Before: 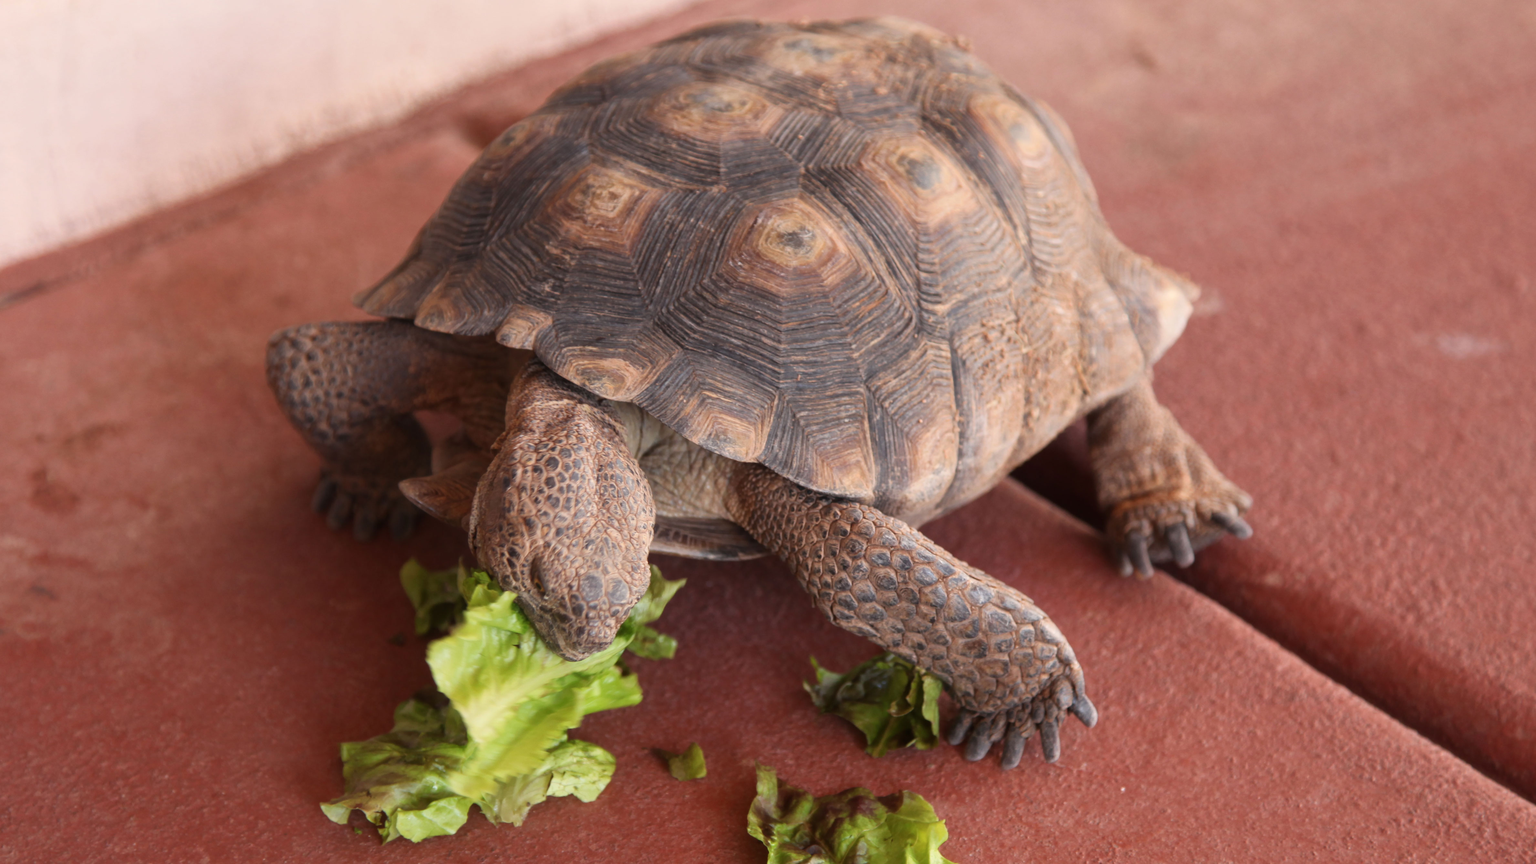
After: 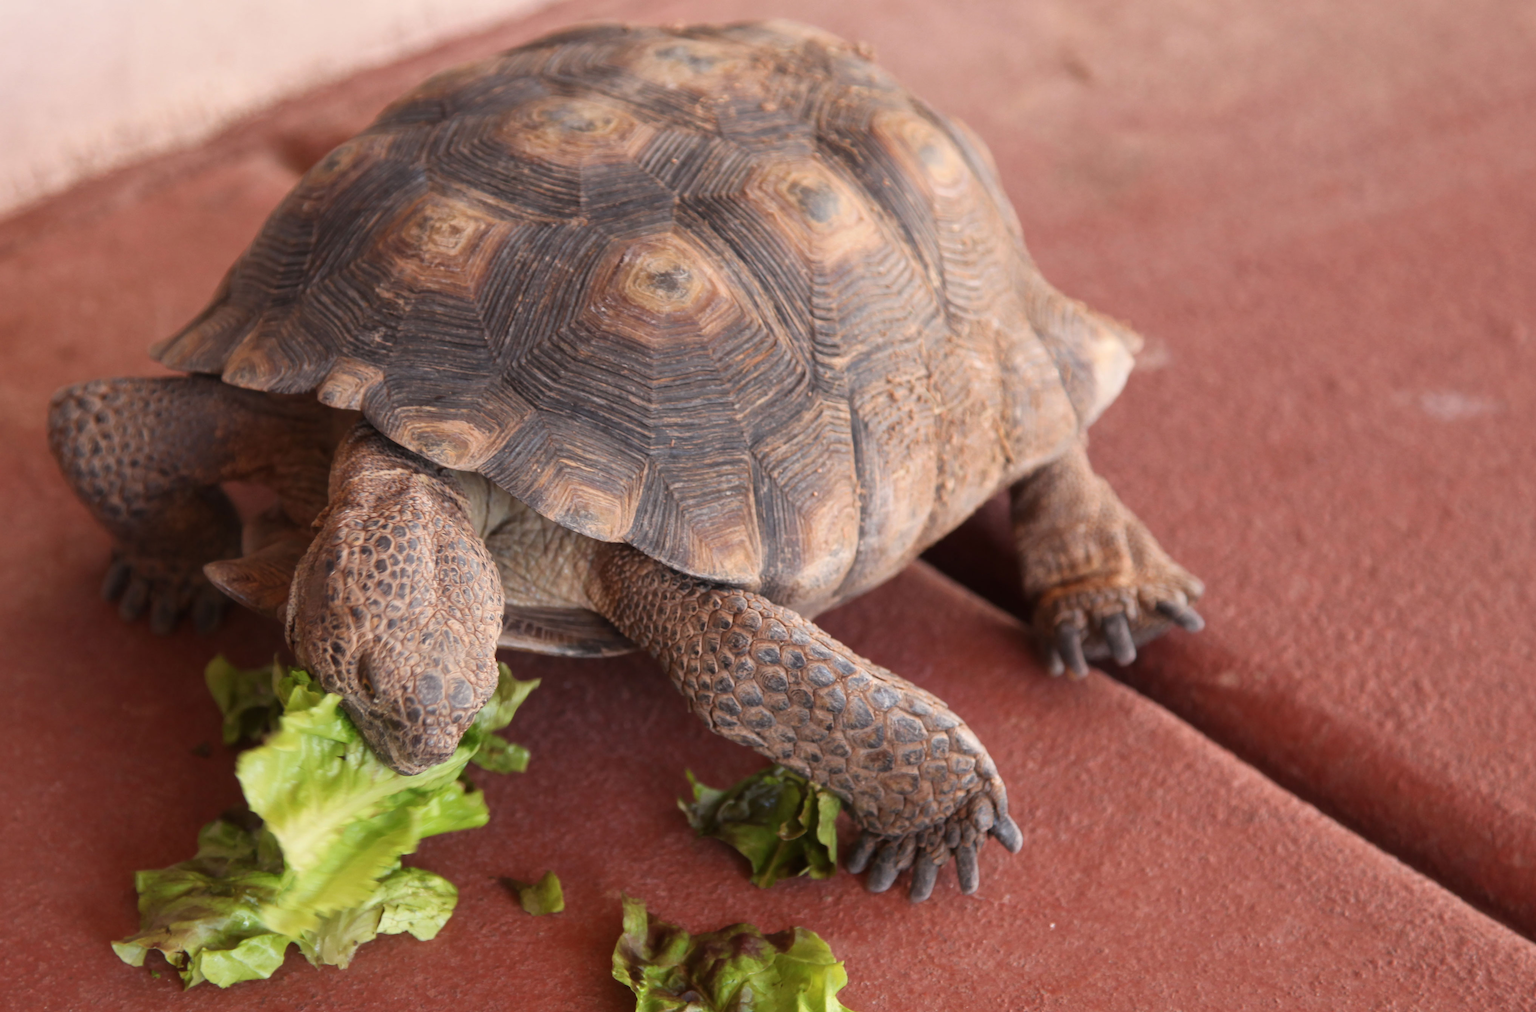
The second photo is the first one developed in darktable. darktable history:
crop and rotate: left 14.68%
tone equalizer: on, module defaults
